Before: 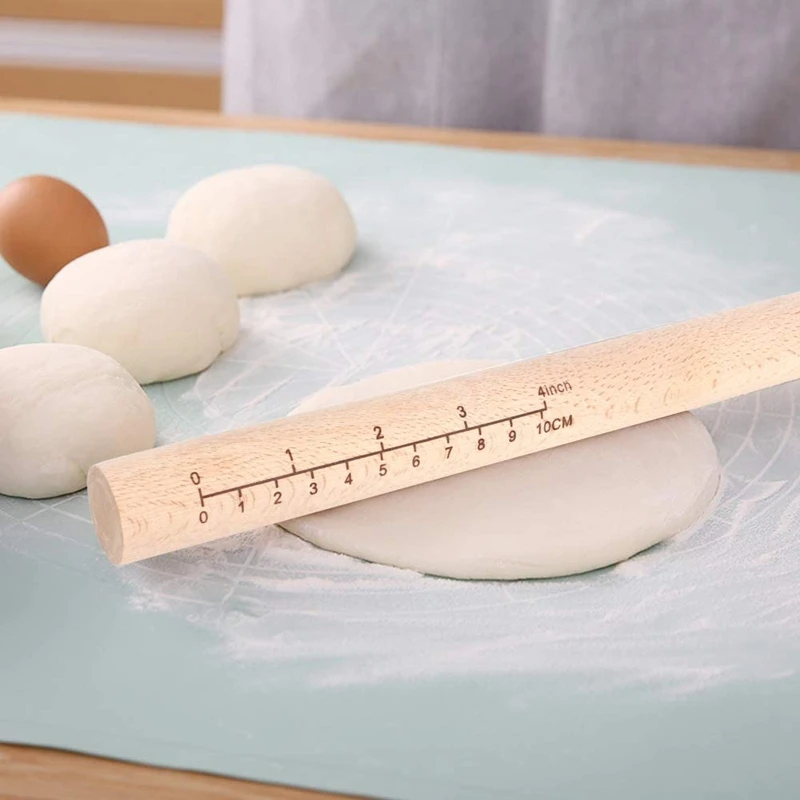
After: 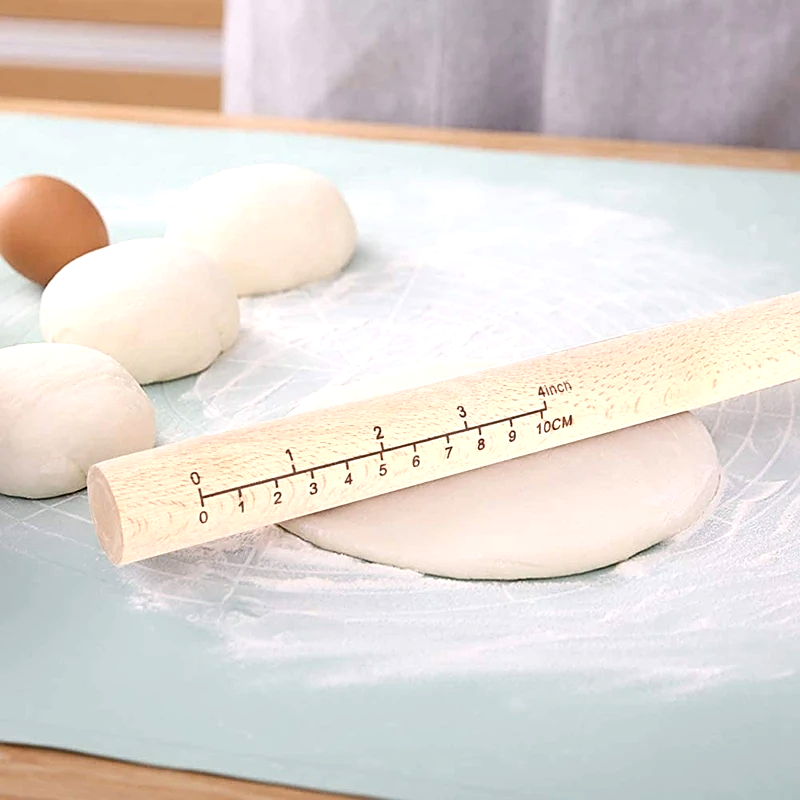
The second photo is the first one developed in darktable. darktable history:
sharpen: radius 1.967
tone equalizer: -8 EV -0.417 EV, -7 EV -0.389 EV, -6 EV -0.333 EV, -5 EV -0.222 EV, -3 EV 0.222 EV, -2 EV 0.333 EV, -1 EV 0.389 EV, +0 EV 0.417 EV, edges refinement/feathering 500, mask exposure compensation -1.57 EV, preserve details no
white balance: emerald 1
